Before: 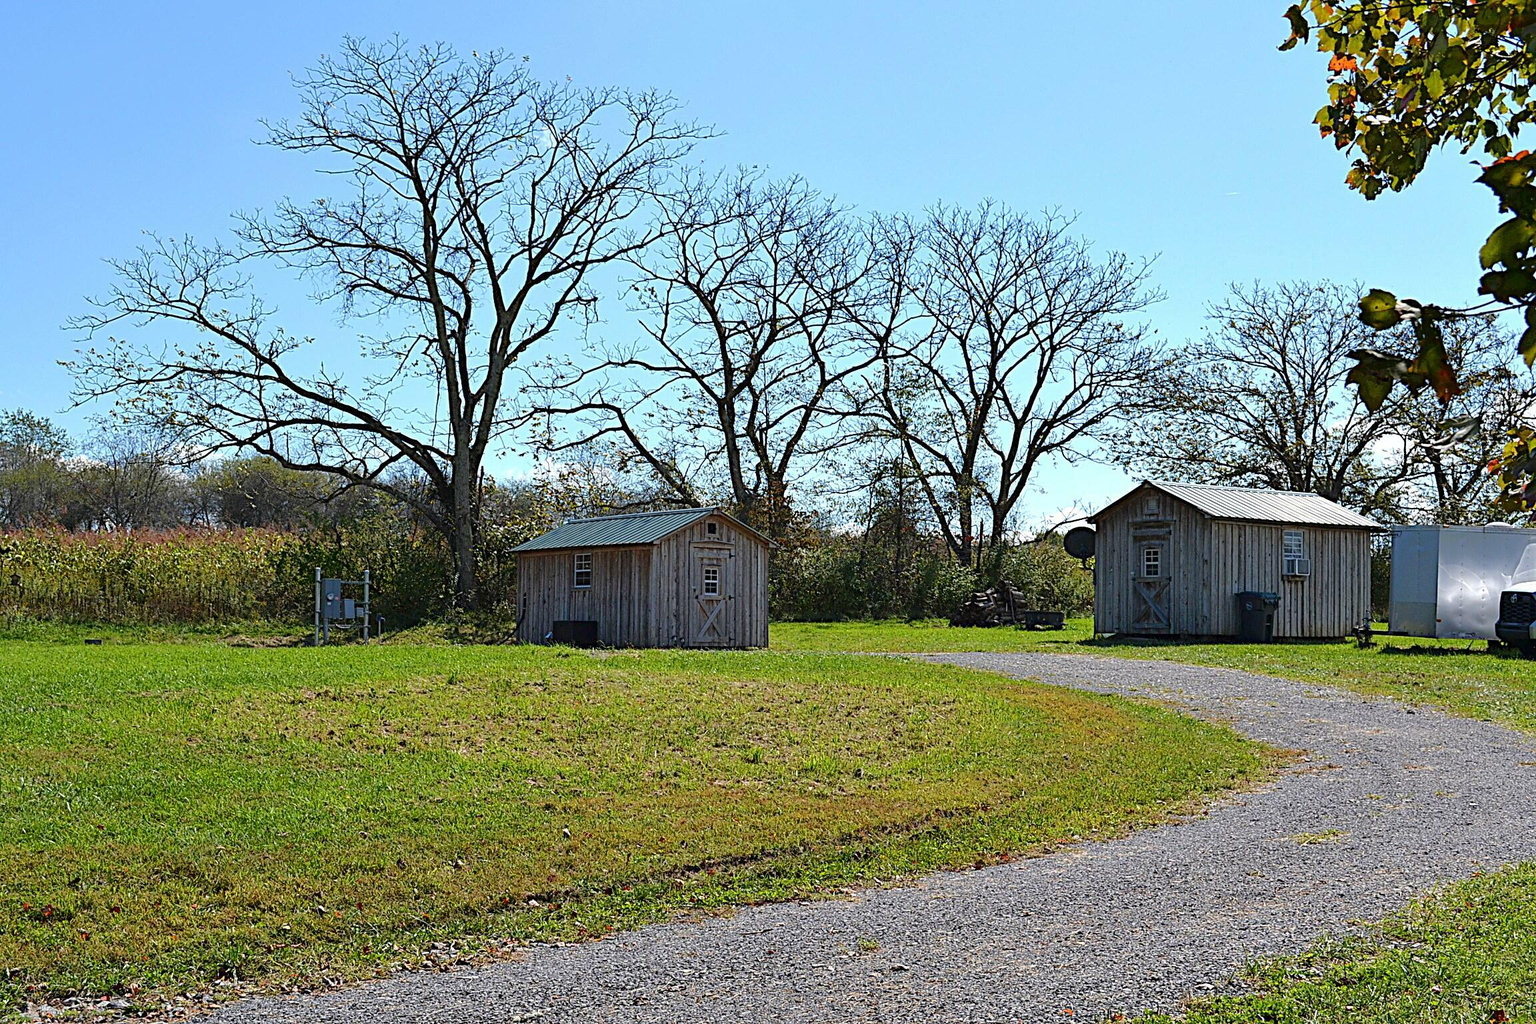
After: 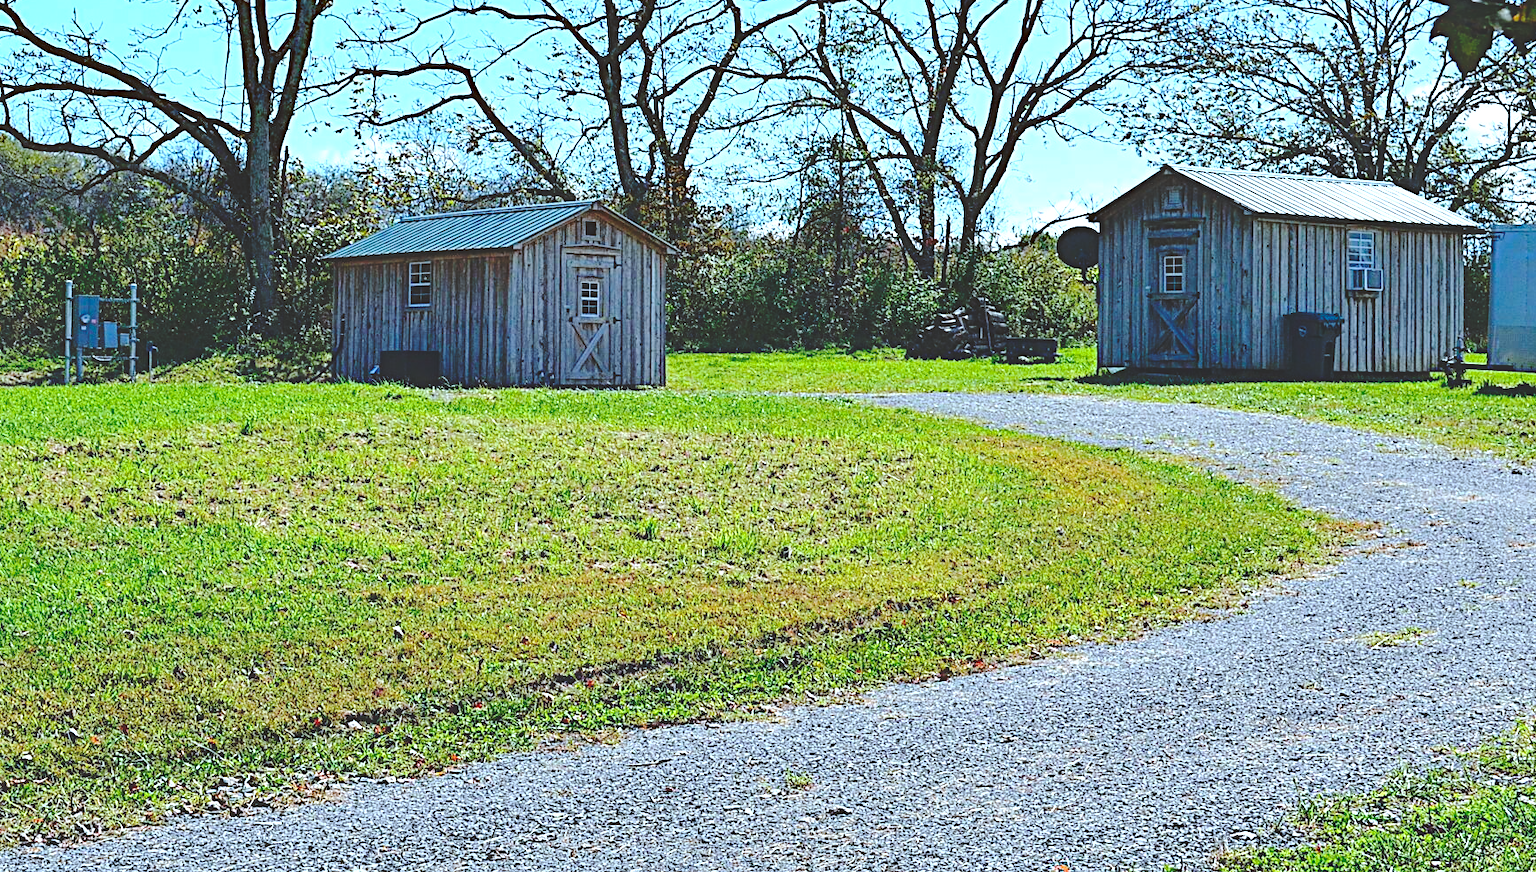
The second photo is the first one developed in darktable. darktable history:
base curve: curves: ch0 [(0, 0.024) (0.055, 0.065) (0.121, 0.166) (0.236, 0.319) (0.693, 0.726) (1, 1)], fusion 1, preserve colors none
color calibration: output colorfulness [0, 0.315, 0, 0], x 0.382, y 0.371, temperature 3902.23 K
crop and rotate: left 17.342%, top 34.822%, right 7.159%, bottom 0.841%
